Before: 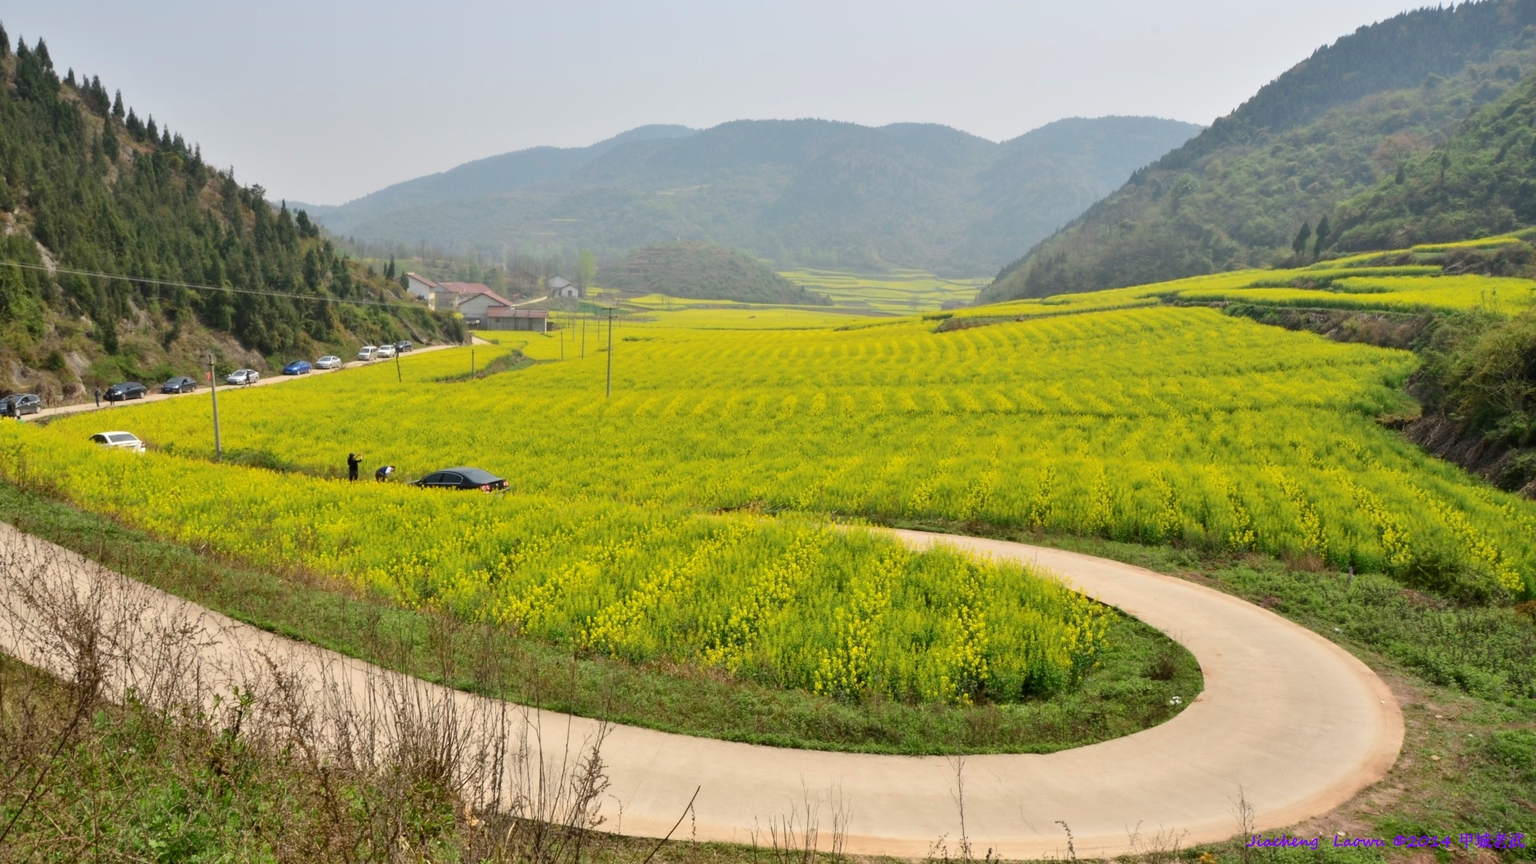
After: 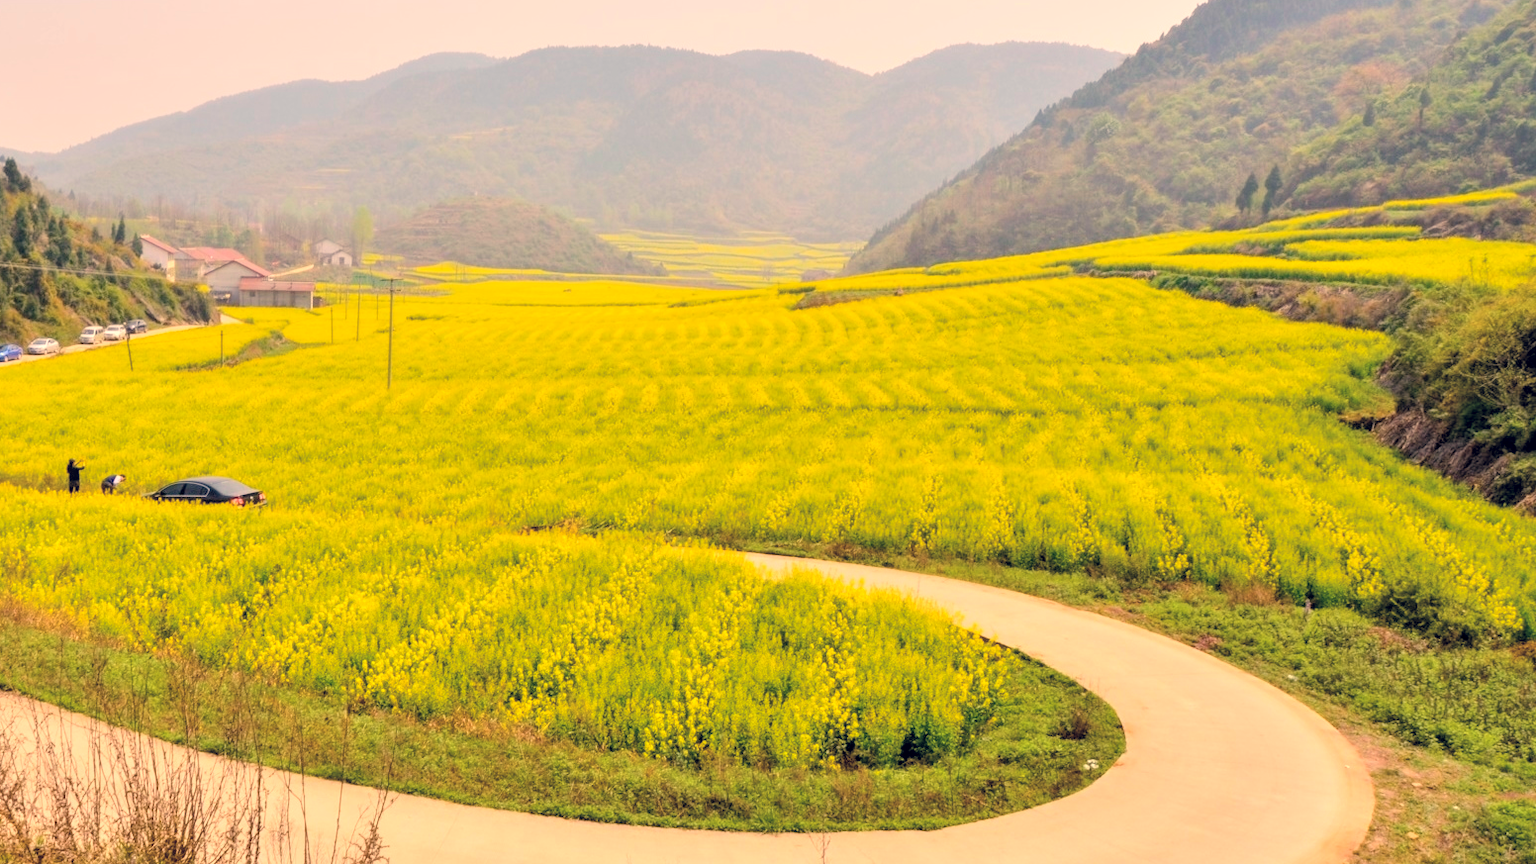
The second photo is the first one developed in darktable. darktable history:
crop: left 19.159%, top 9.58%, bottom 9.58%
global tonemap: drago (0.7, 100)
local contrast: on, module defaults
exposure: black level correction 0.001, compensate highlight preservation false
color balance rgb: linear chroma grading › global chroma 15%, perceptual saturation grading › global saturation 30%
color correction: highlights a* 19.59, highlights b* 27.49, shadows a* 3.46, shadows b* -17.28, saturation 0.73
